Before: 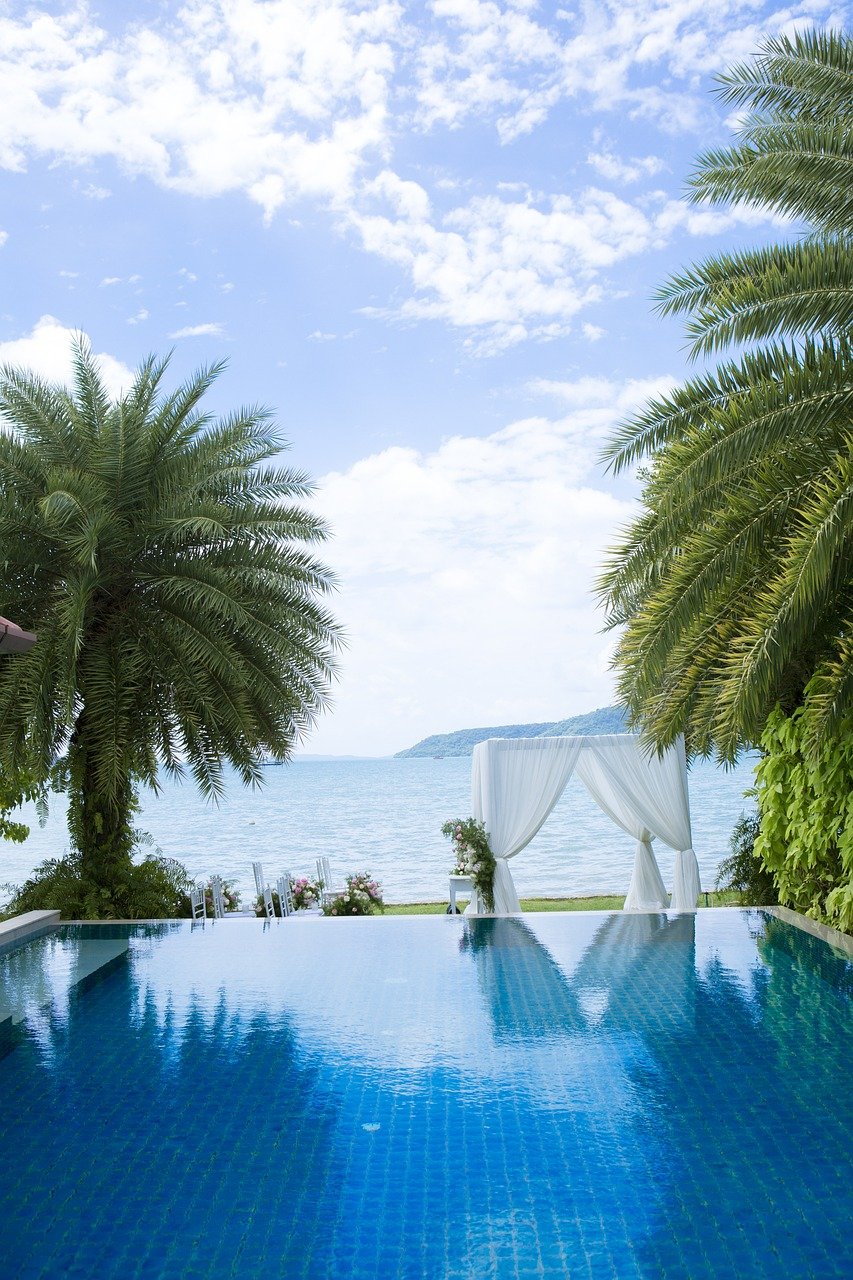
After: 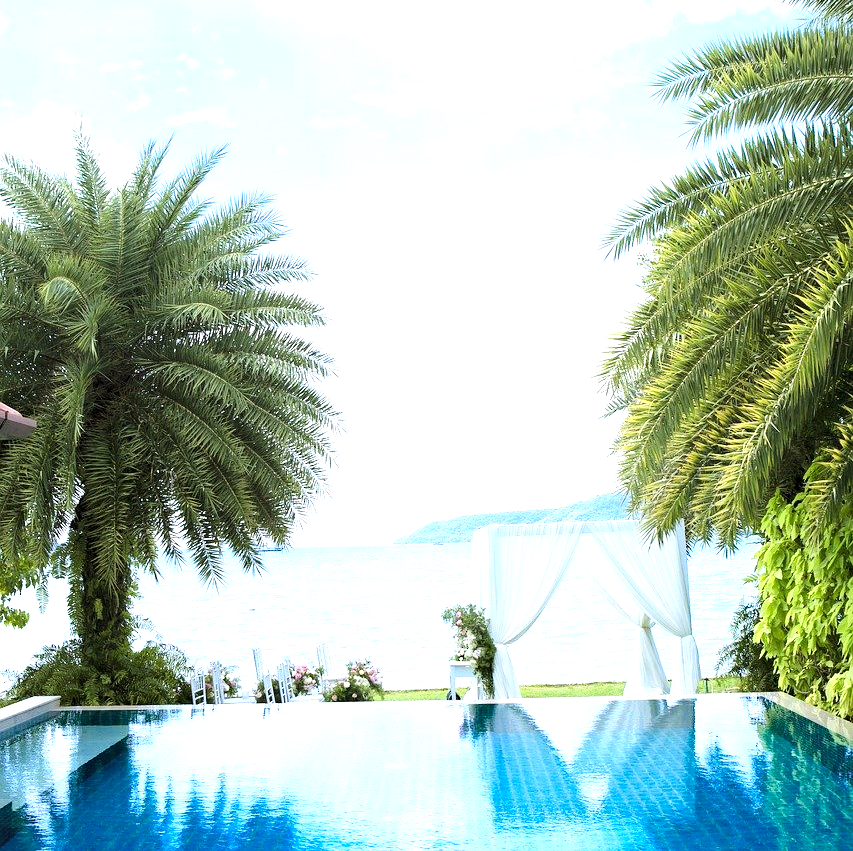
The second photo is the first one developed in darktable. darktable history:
haze removal: compatibility mode true, adaptive false
crop: top 16.727%, bottom 16.727%
tone curve: curves: ch0 [(0.021, 0) (0.104, 0.052) (0.496, 0.526) (0.737, 0.783) (1, 1)], color space Lab, linked channels, preserve colors none
exposure: exposure 1.137 EV, compensate highlight preservation false
